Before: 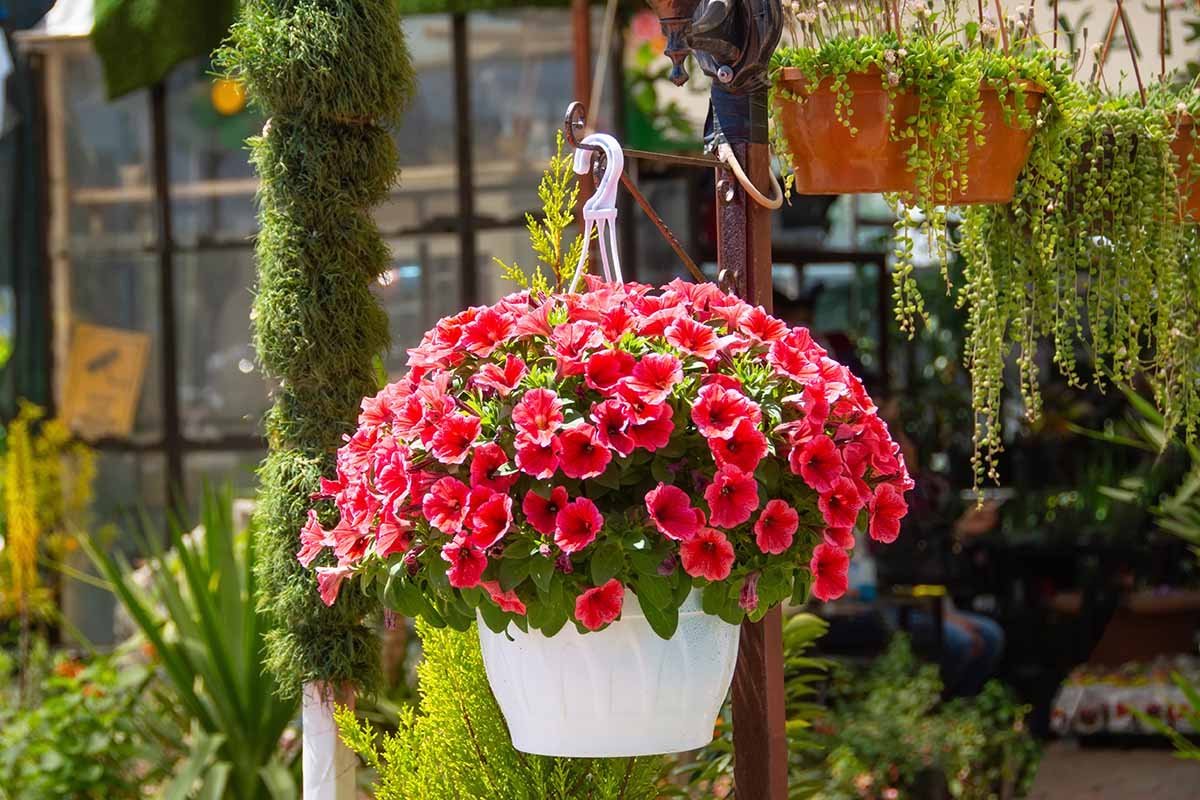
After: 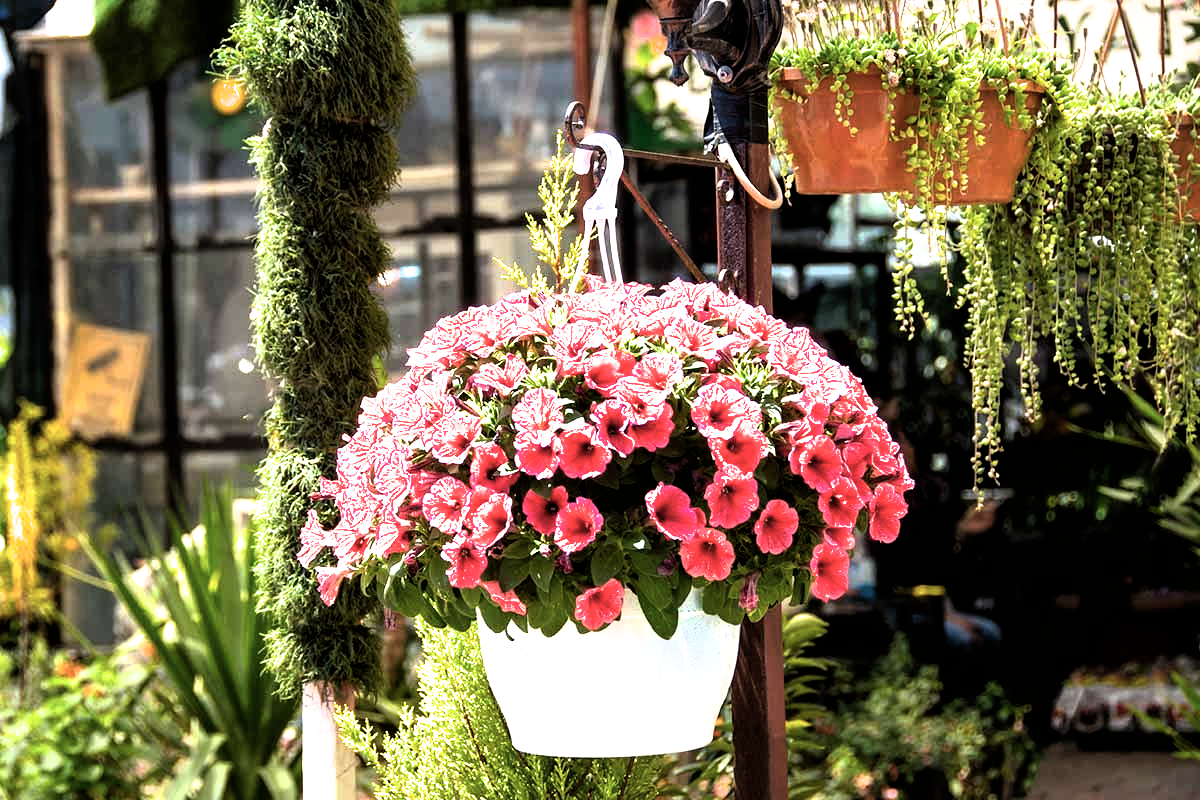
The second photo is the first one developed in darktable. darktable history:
tone equalizer: -8 EV 0.06 EV, smoothing diameter 25%, edges refinement/feathering 10, preserve details guided filter
filmic rgb: black relative exposure -8.2 EV, white relative exposure 2.2 EV, threshold 3 EV, hardness 7.11, latitude 85.74%, contrast 1.696, highlights saturation mix -4%, shadows ↔ highlights balance -2.69%, color science v5 (2021), contrast in shadows safe, contrast in highlights safe, enable highlight reconstruction true
levels: levels [0, 0.498, 0.996]
exposure: black level correction 0.001, exposure 0.5 EV, compensate exposure bias true, compensate highlight preservation false
